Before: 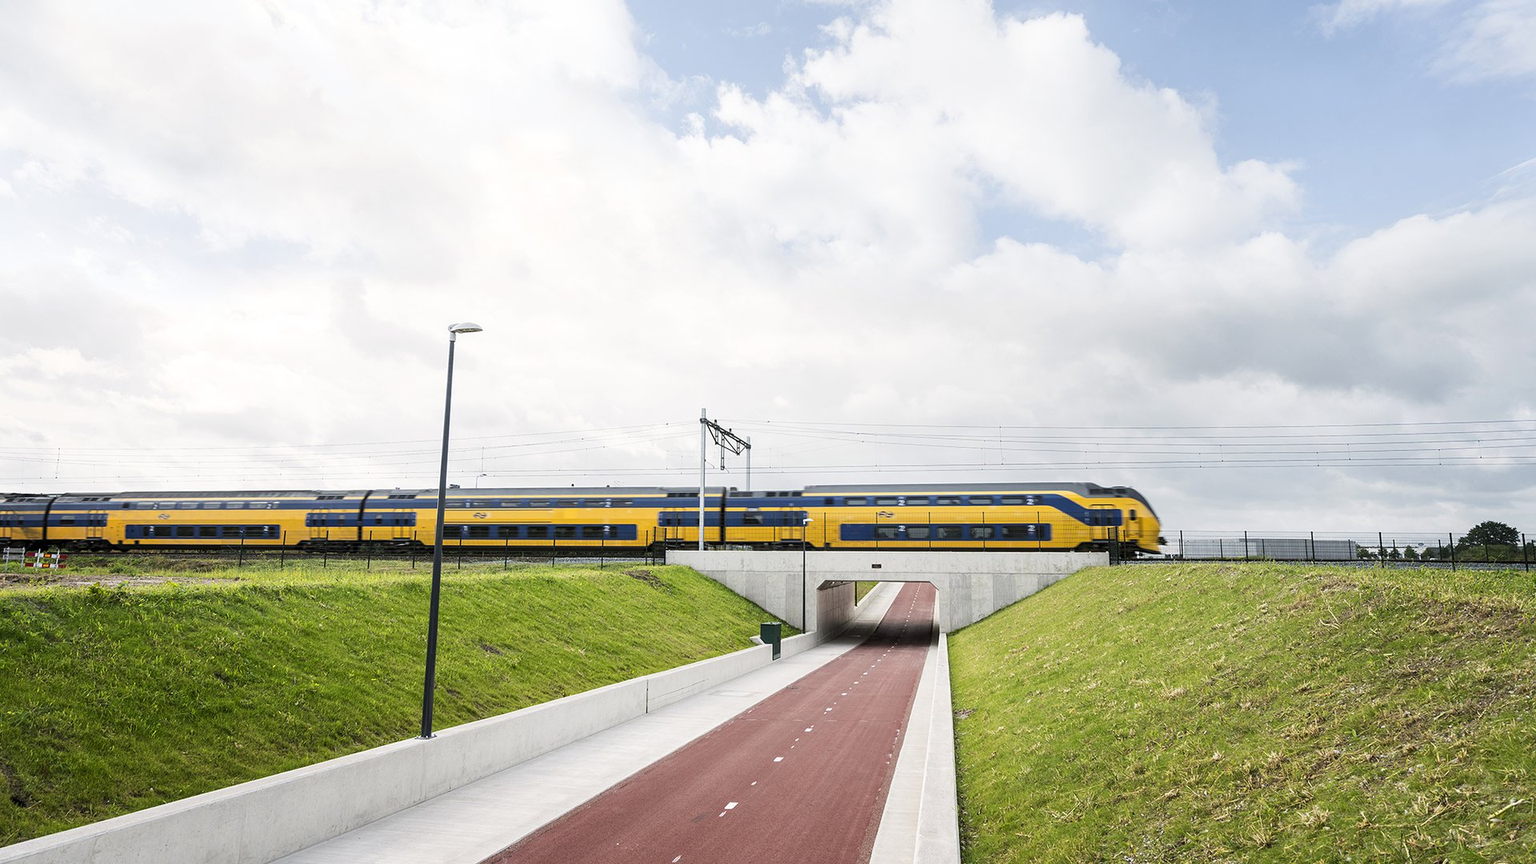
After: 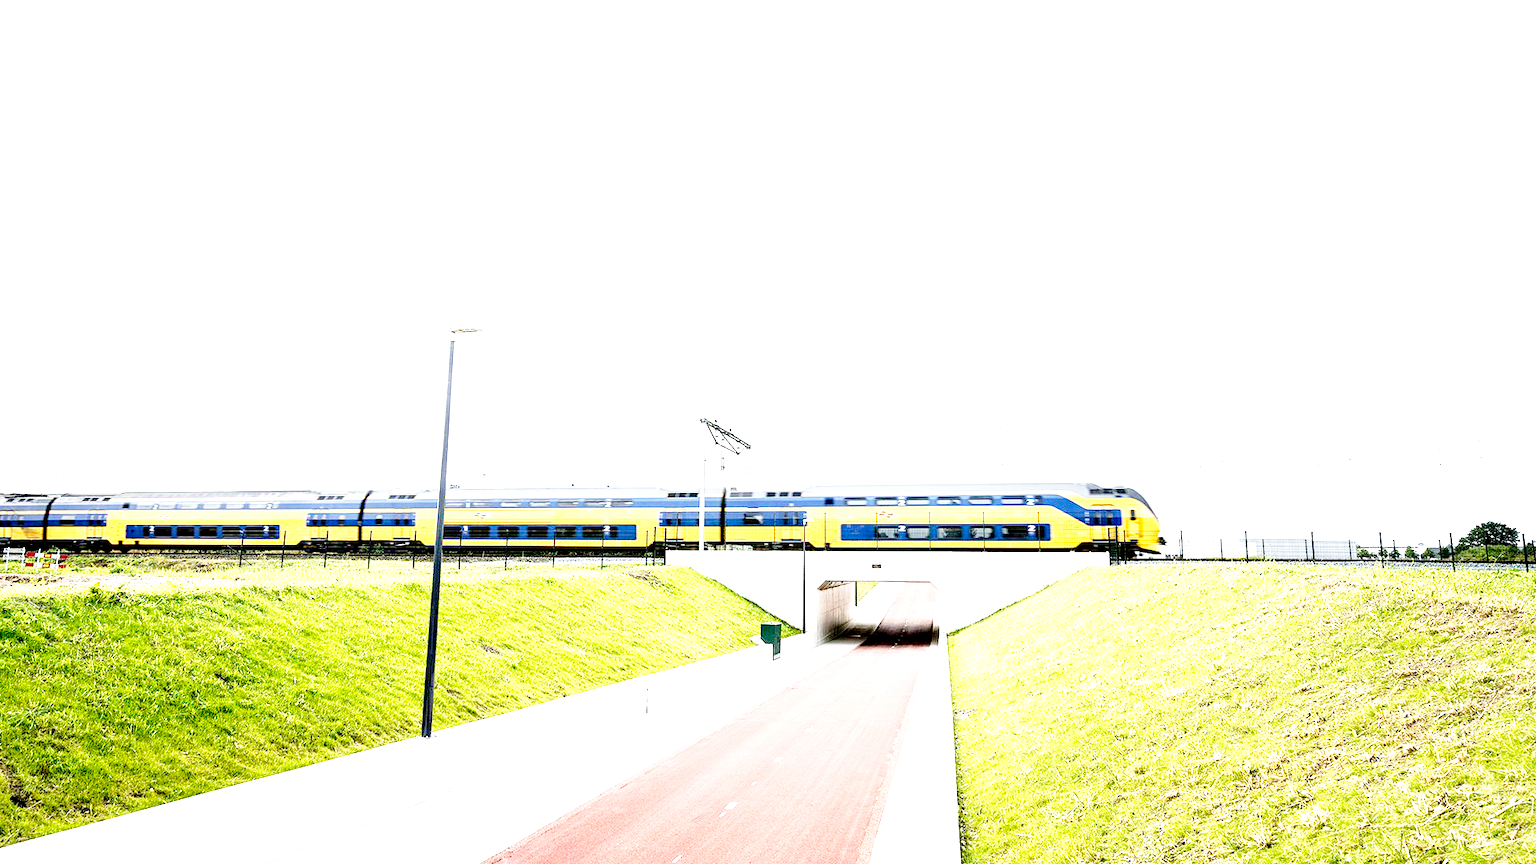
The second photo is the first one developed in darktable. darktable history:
base curve: curves: ch0 [(0, 0) (0.028, 0.03) (0.121, 0.232) (0.46, 0.748) (0.859, 0.968) (1, 1)], preserve colors none
exposure: black level correction 0.016, exposure 1.774 EV, compensate highlight preservation false
